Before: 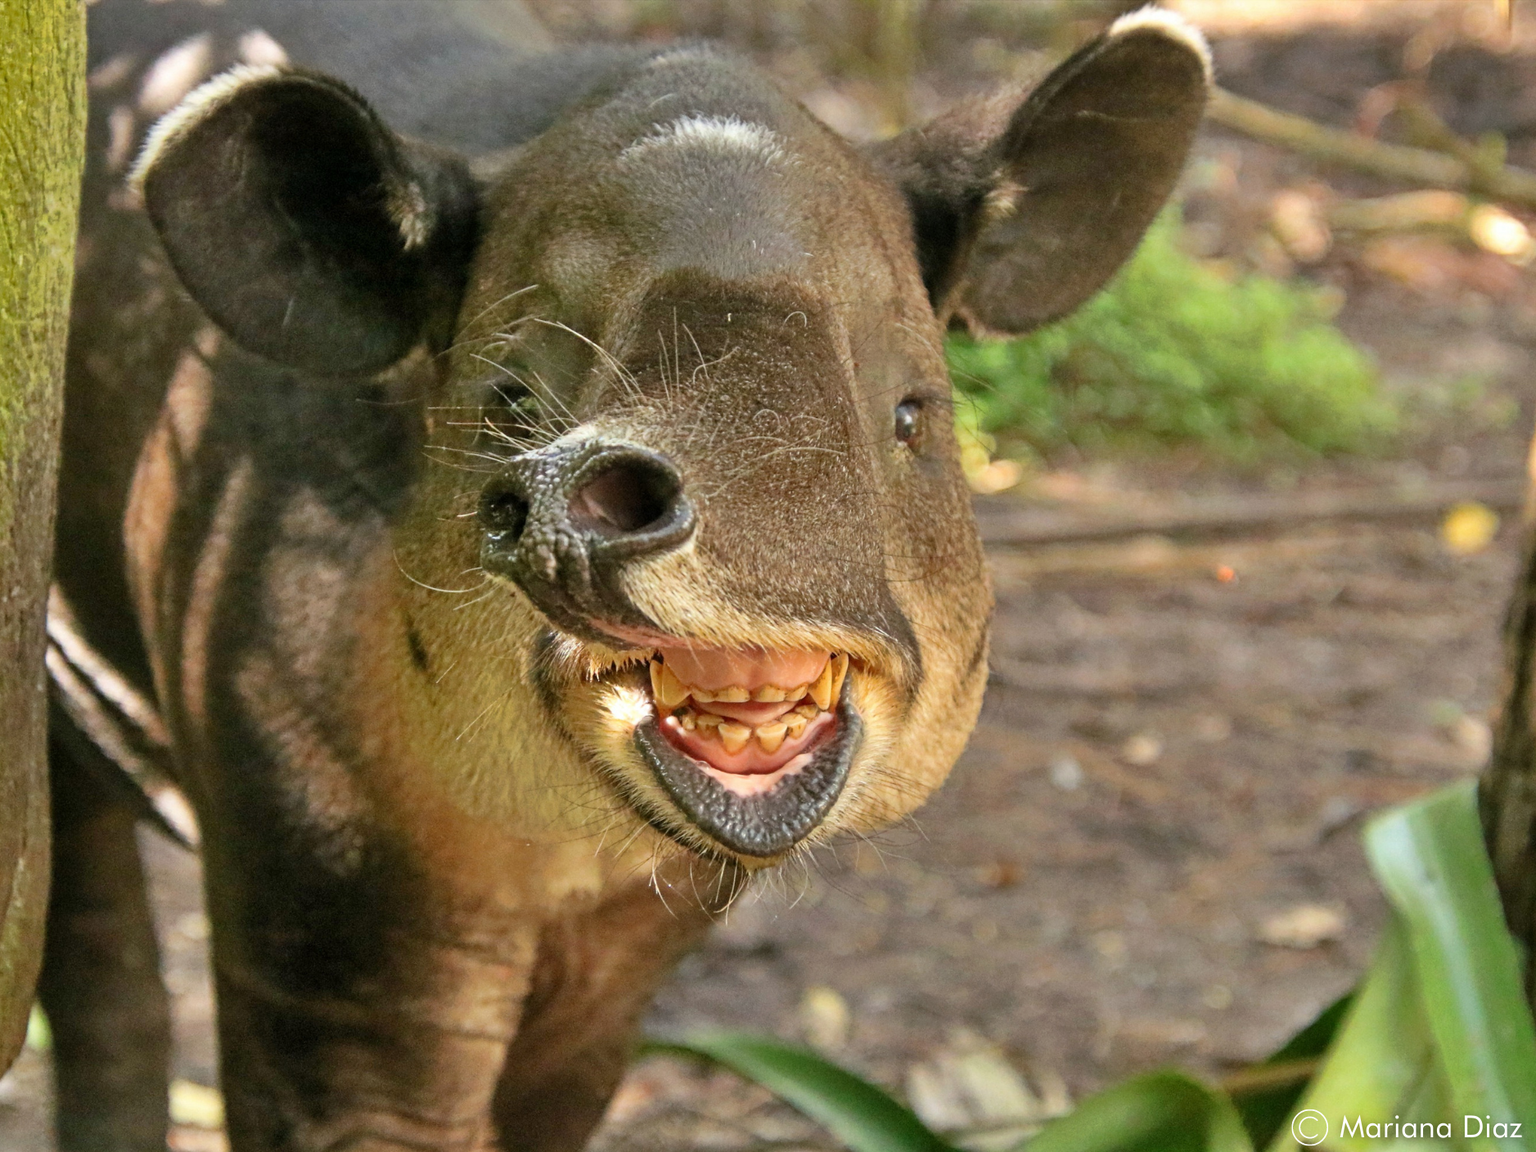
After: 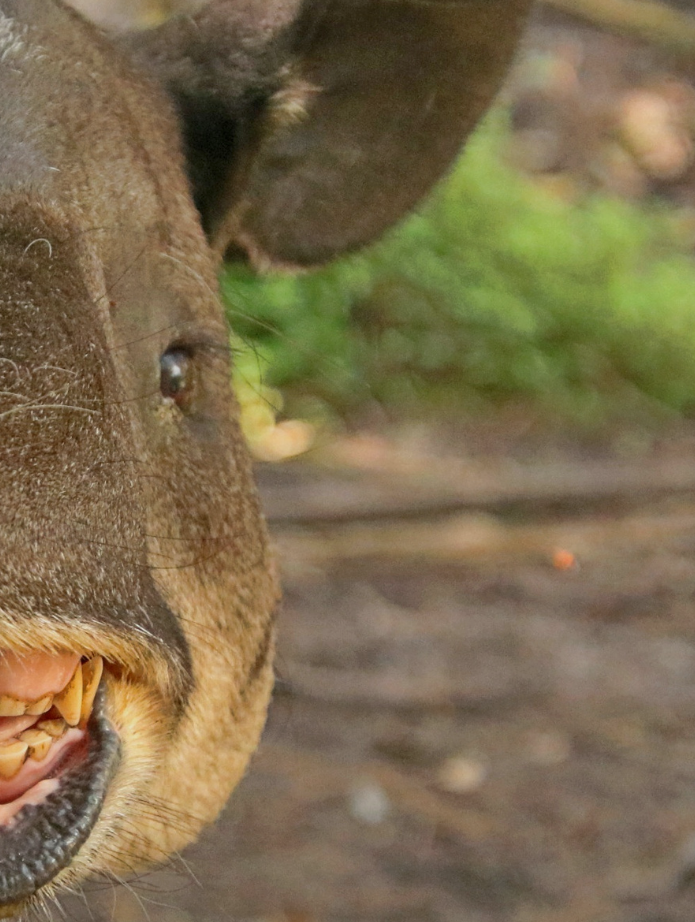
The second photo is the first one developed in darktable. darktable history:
crop and rotate: left 49.783%, top 10.131%, right 13.157%, bottom 24.324%
tone equalizer: -8 EV 0.224 EV, -7 EV 0.42 EV, -6 EV 0.453 EV, -5 EV 0.216 EV, -3 EV -0.266 EV, -2 EV -0.42 EV, -1 EV -0.396 EV, +0 EV -0.272 EV
